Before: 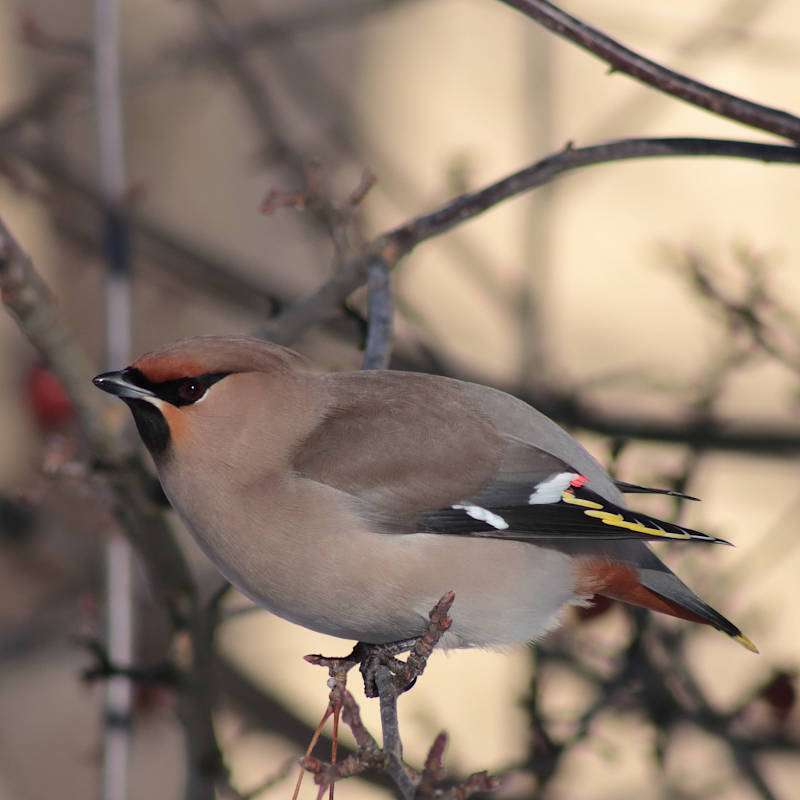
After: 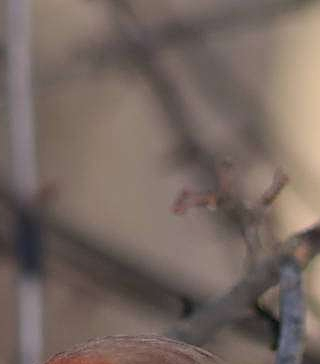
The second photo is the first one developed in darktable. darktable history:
crop and rotate: left 11.046%, top 0.096%, right 48.938%, bottom 54.307%
color zones: curves: ch0 [(0.25, 0.5) (0.636, 0.25) (0.75, 0.5)]
sharpen: on, module defaults
